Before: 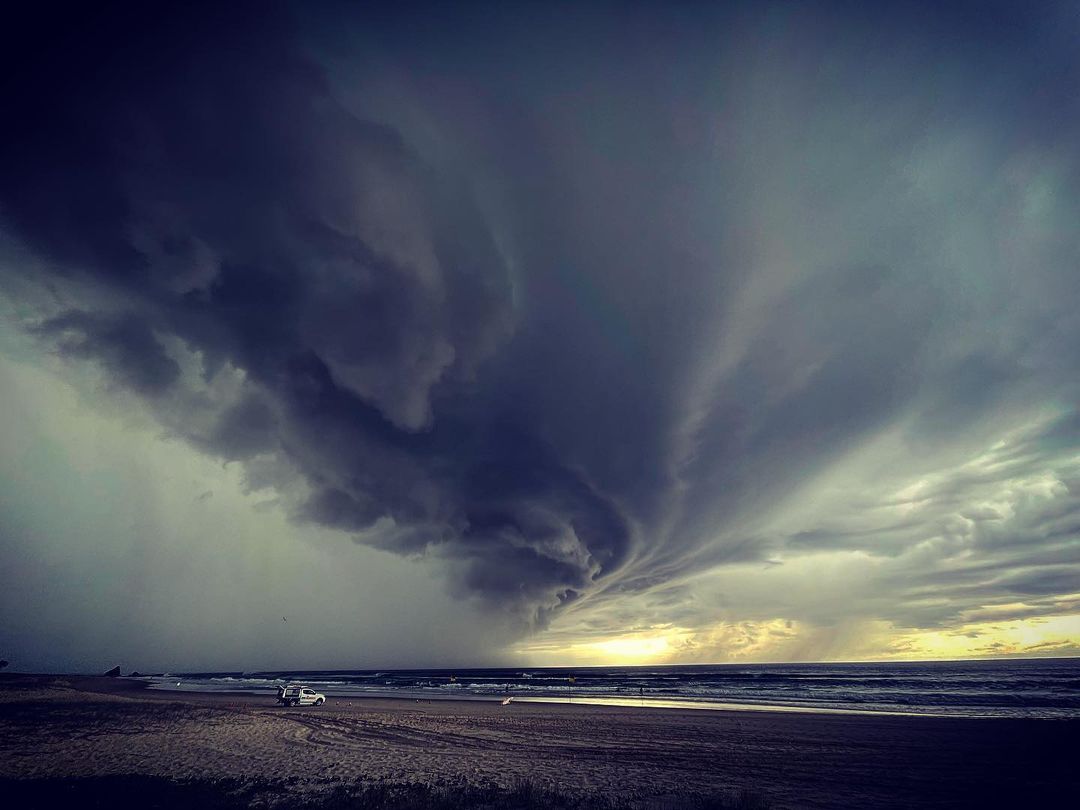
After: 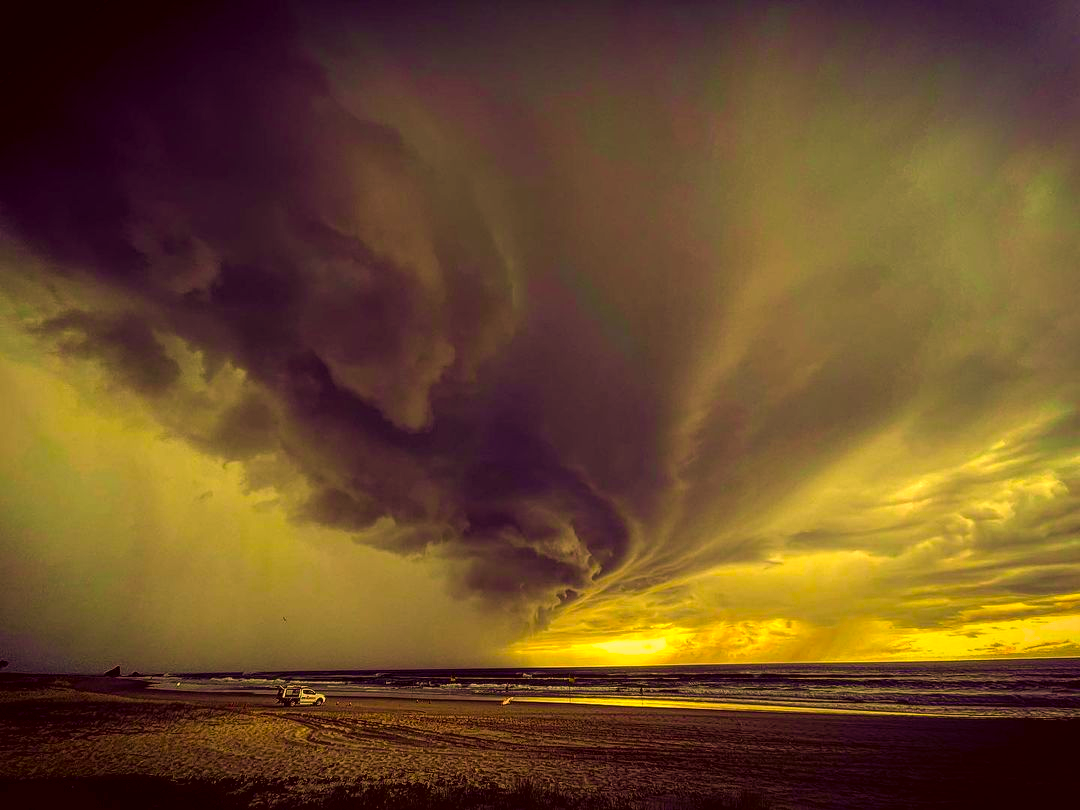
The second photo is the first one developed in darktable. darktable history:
local contrast: on, module defaults
exposure: compensate highlight preservation false
color correction: highlights a* 10.75, highlights b* 30.34, shadows a* 2.58, shadows b* 17.97, saturation 1.73
velvia: strength 29.2%
